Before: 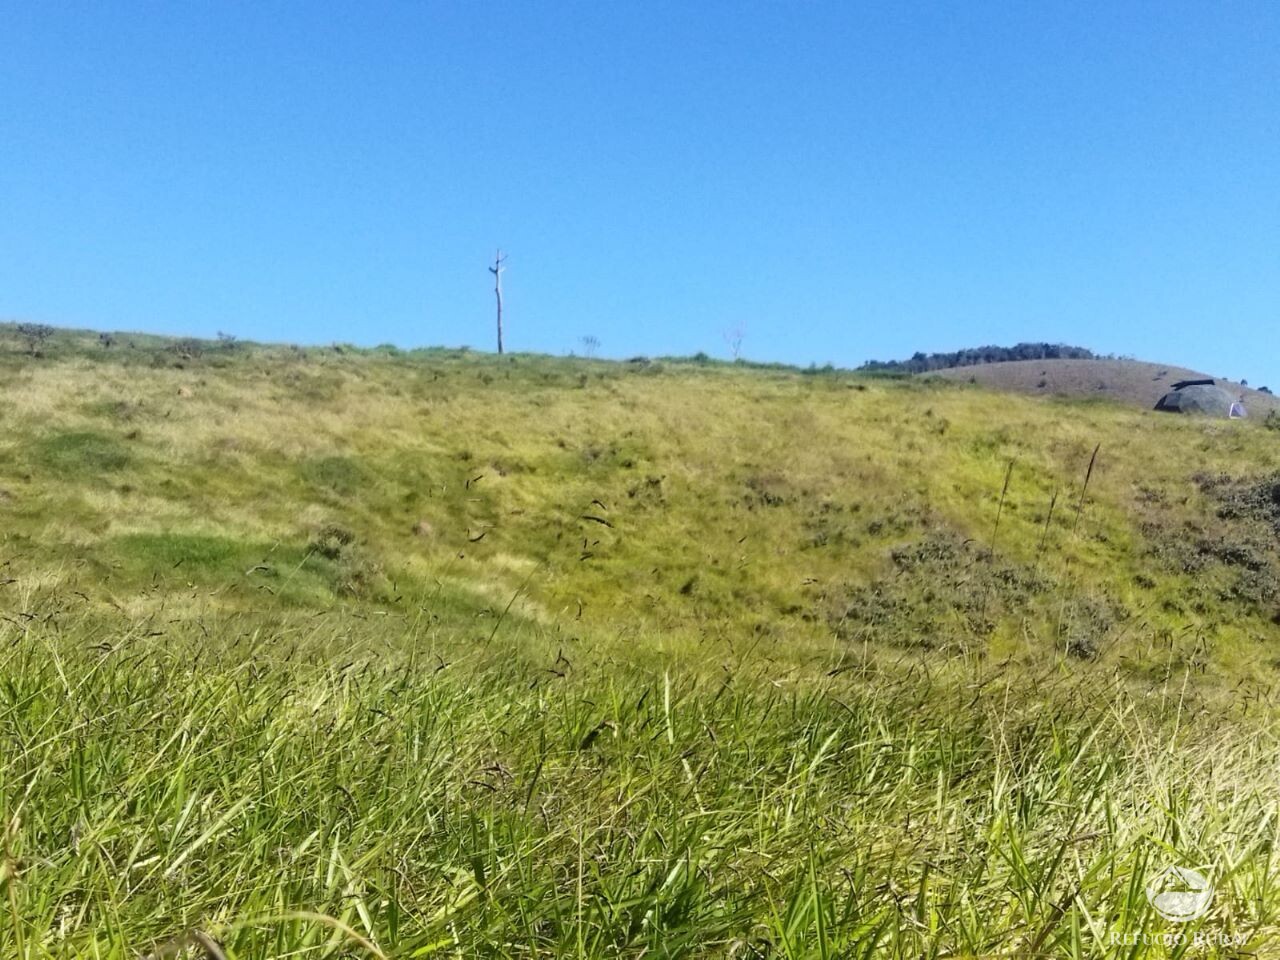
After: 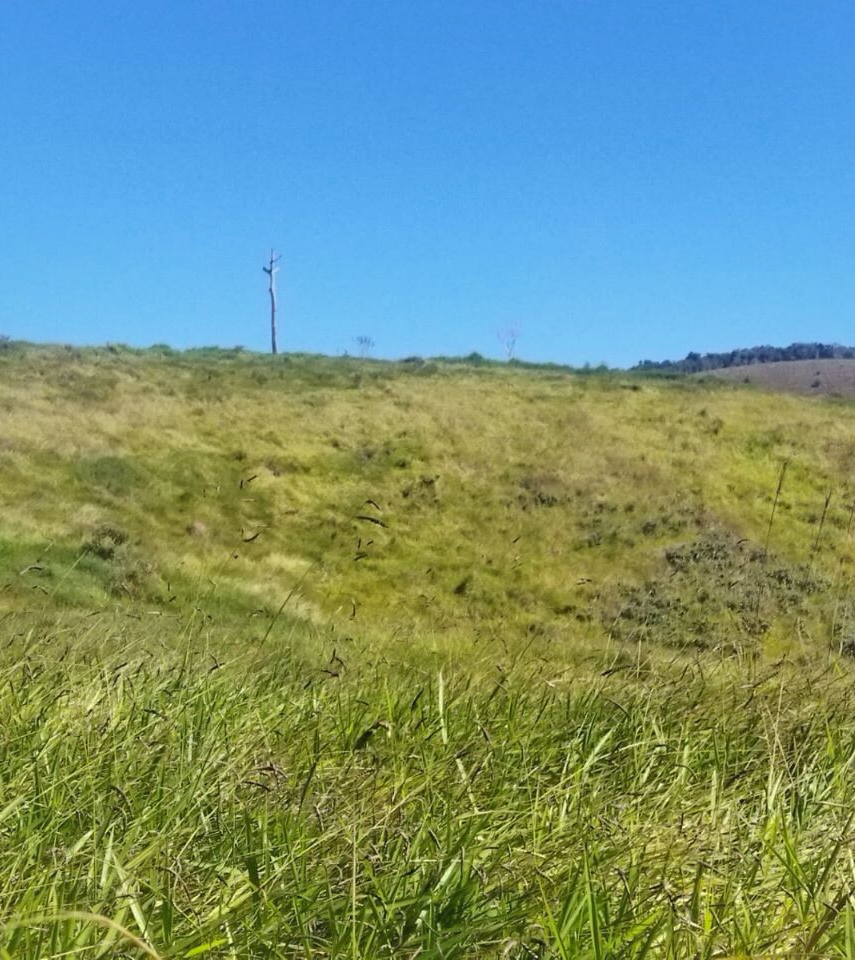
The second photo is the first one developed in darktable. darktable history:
shadows and highlights: on, module defaults
crop and rotate: left 17.732%, right 15.423%
